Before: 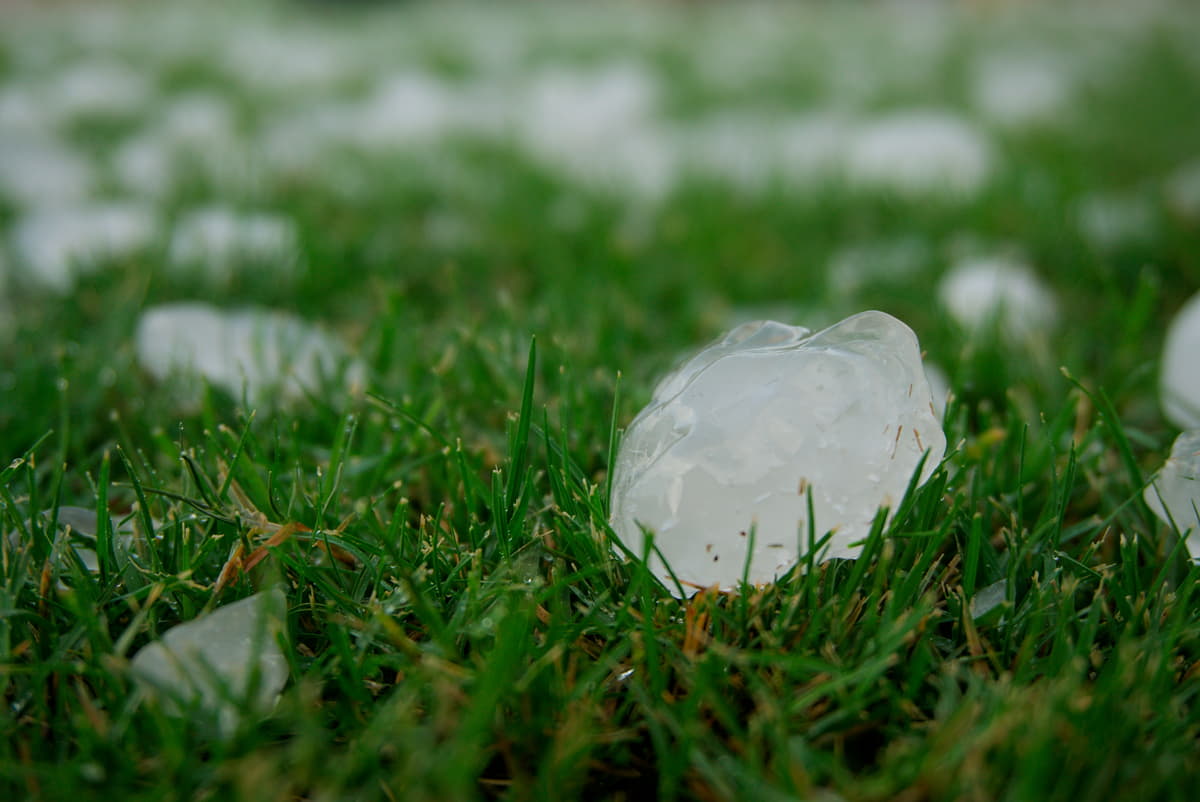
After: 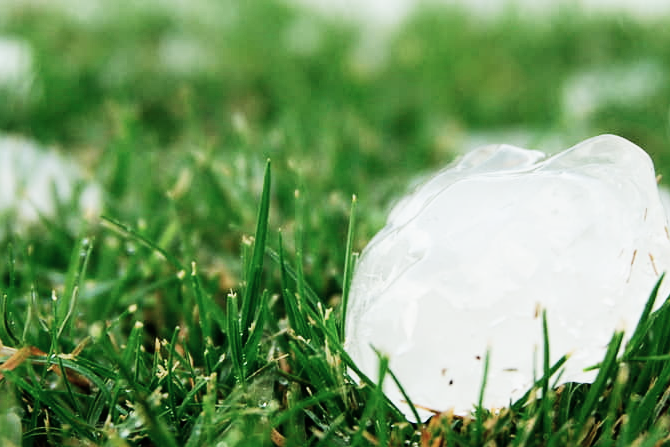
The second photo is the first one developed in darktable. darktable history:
crop and rotate: left 22.13%, top 22.054%, right 22.026%, bottom 22.102%
contrast brightness saturation: contrast 0.1, saturation -0.36
base curve: curves: ch0 [(0, 0) (0.007, 0.004) (0.027, 0.03) (0.046, 0.07) (0.207, 0.54) (0.442, 0.872) (0.673, 0.972) (1, 1)], preserve colors none
